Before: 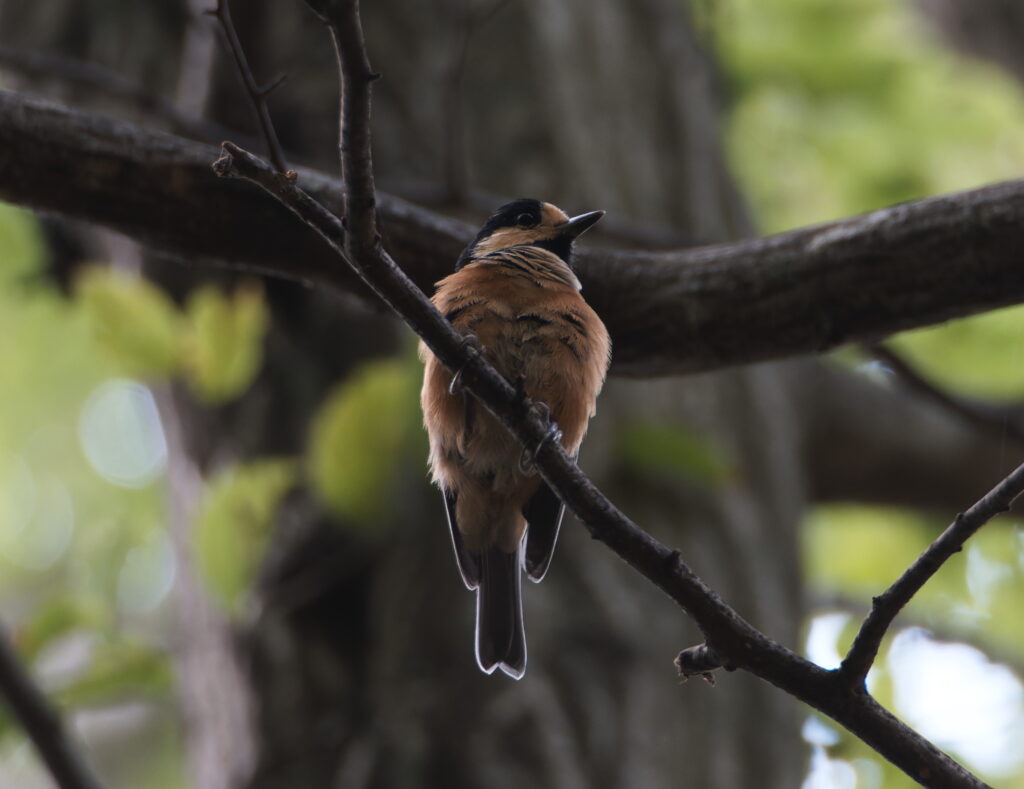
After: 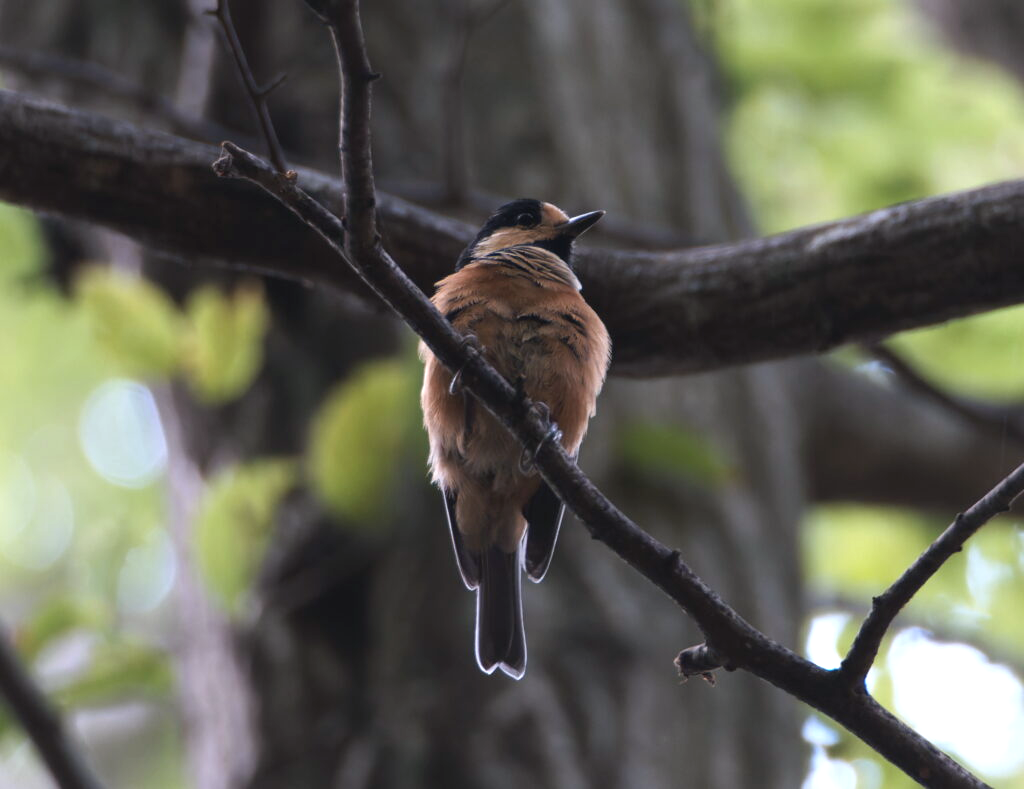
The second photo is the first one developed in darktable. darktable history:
color calibration: illuminant as shot in camera, x 0.358, y 0.373, temperature 4628.91 K
exposure: black level correction 0, exposure 0.5 EV, compensate exposure bias true, compensate highlight preservation false
tone equalizer: on, module defaults
